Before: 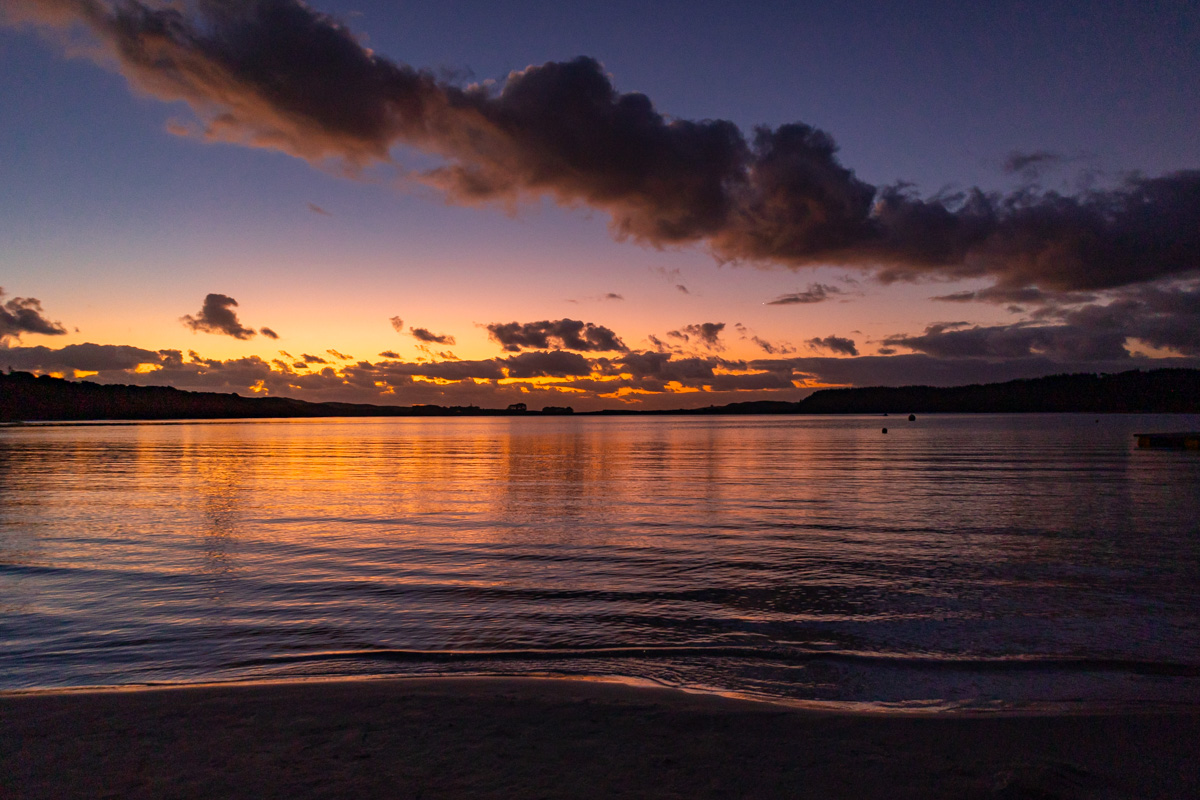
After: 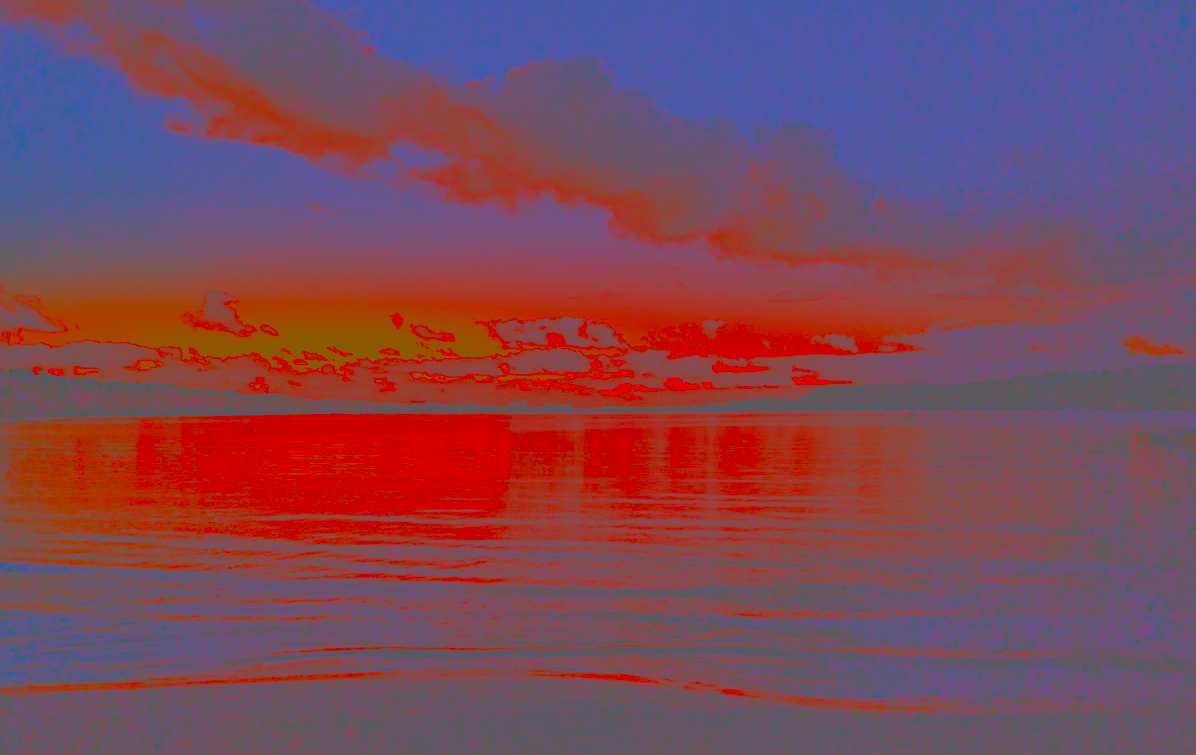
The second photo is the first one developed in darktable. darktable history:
crop: top 0.427%, right 0.256%, bottom 5.074%
exposure: black level correction 0, exposure 0.699 EV, compensate highlight preservation false
local contrast: highlights 27%, detail 150%
contrast brightness saturation: contrast -0.971, brightness -0.167, saturation 0.761
